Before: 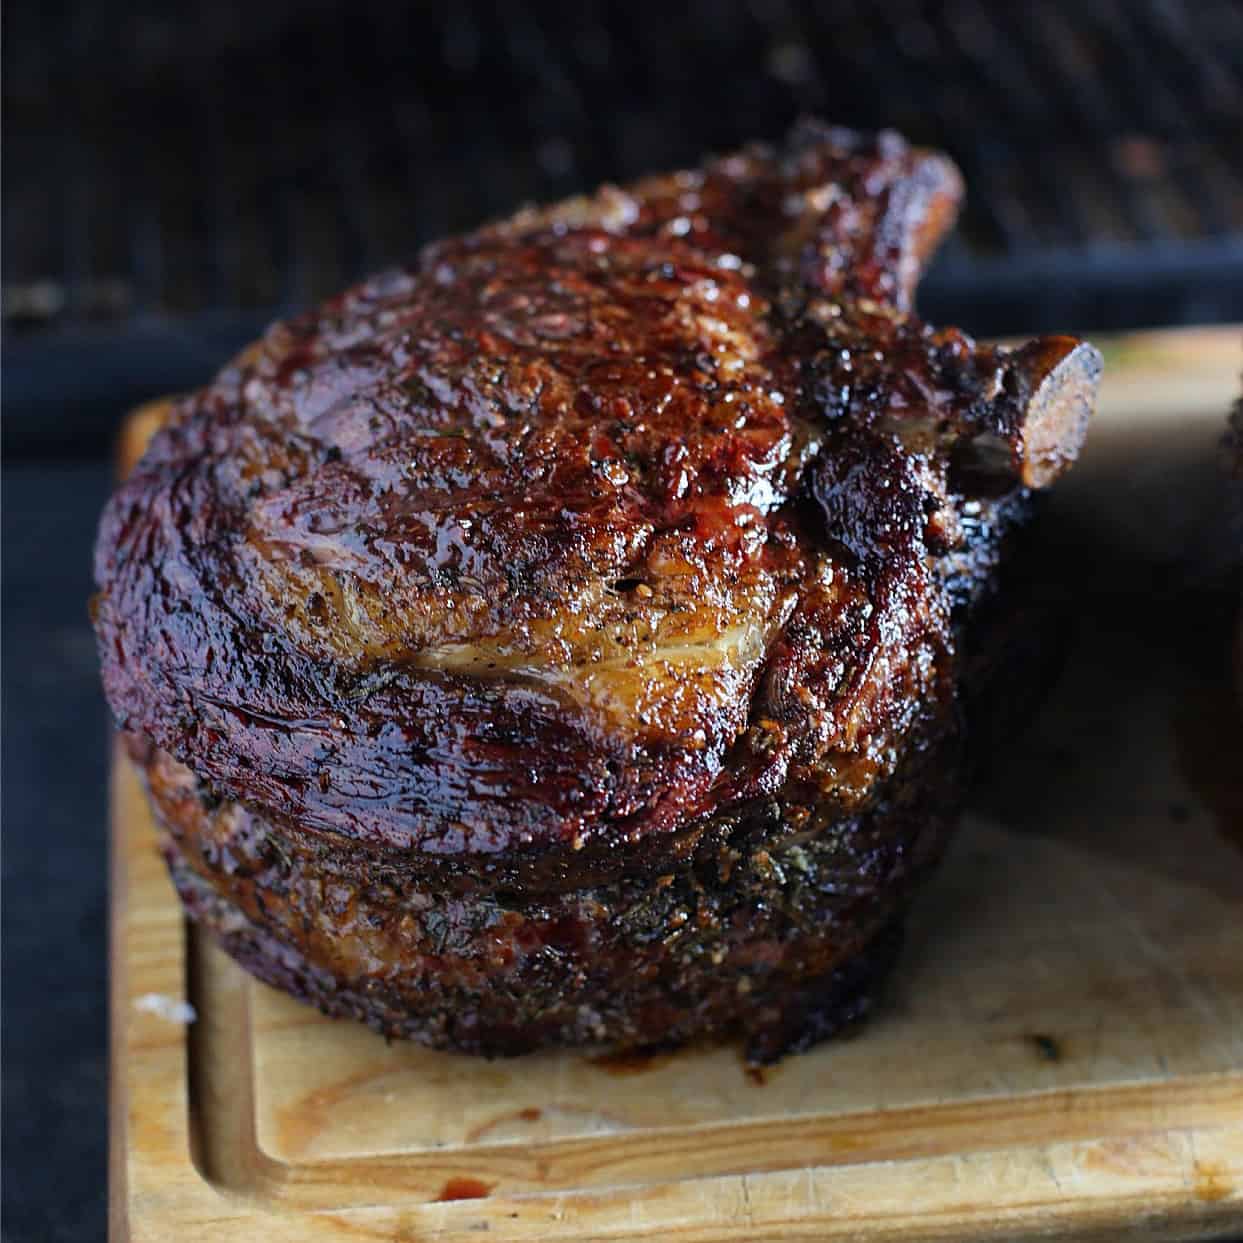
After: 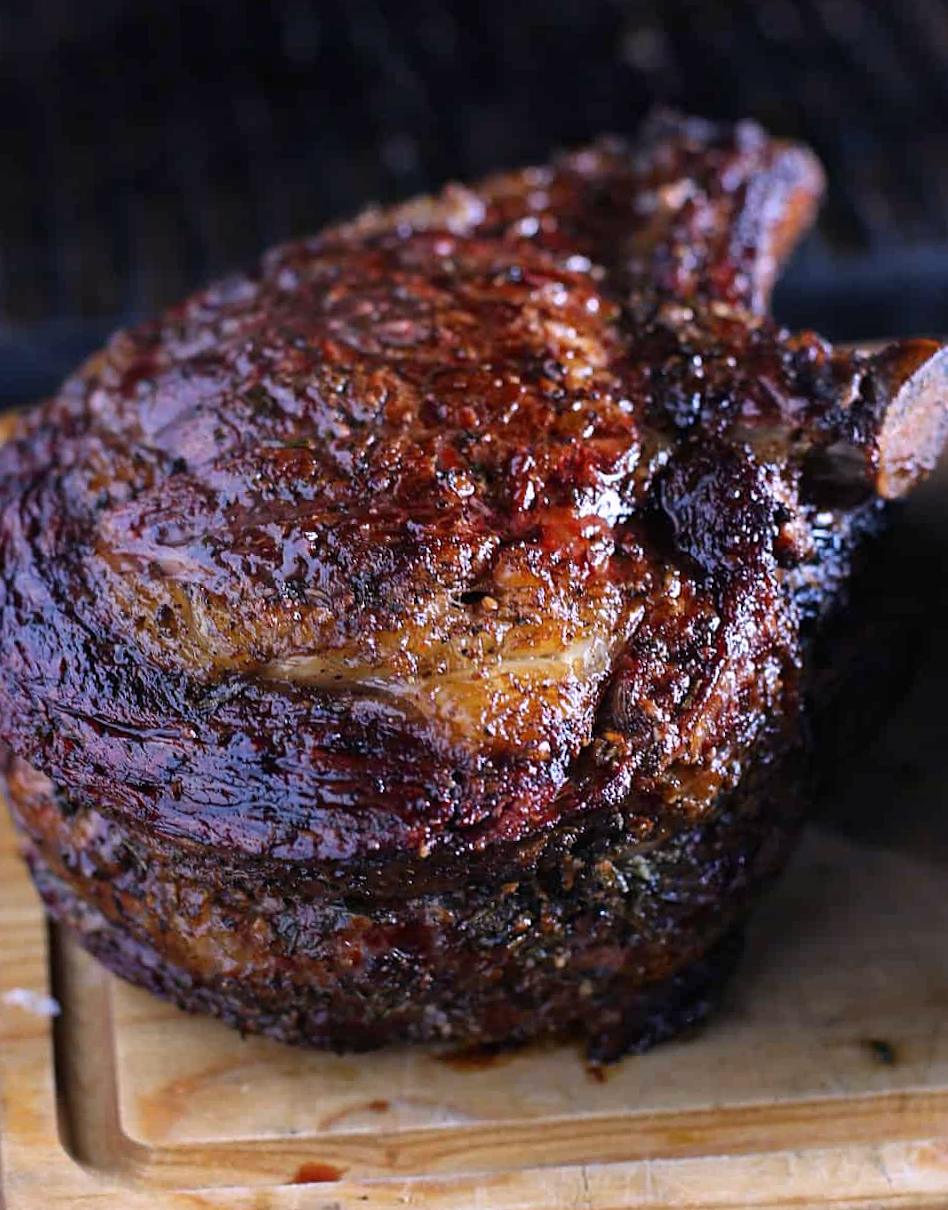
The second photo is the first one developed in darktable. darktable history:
crop and rotate: left 9.597%, right 10.195%
white balance: red 1.066, blue 1.119
rotate and perspective: rotation 0.074°, lens shift (vertical) 0.096, lens shift (horizontal) -0.041, crop left 0.043, crop right 0.952, crop top 0.024, crop bottom 0.979
